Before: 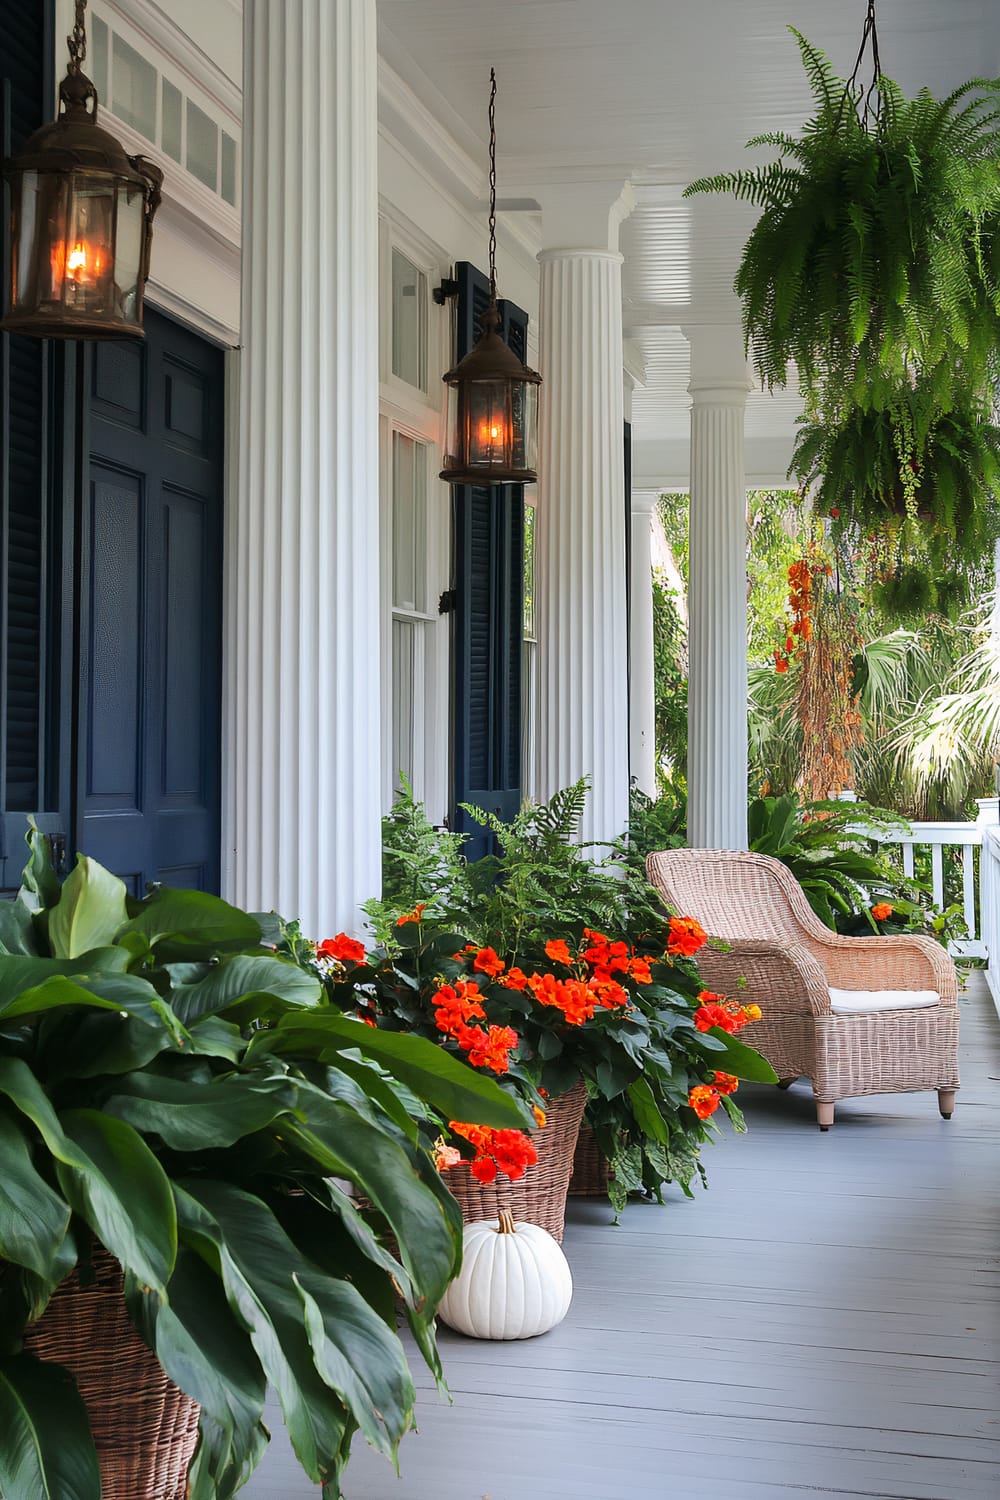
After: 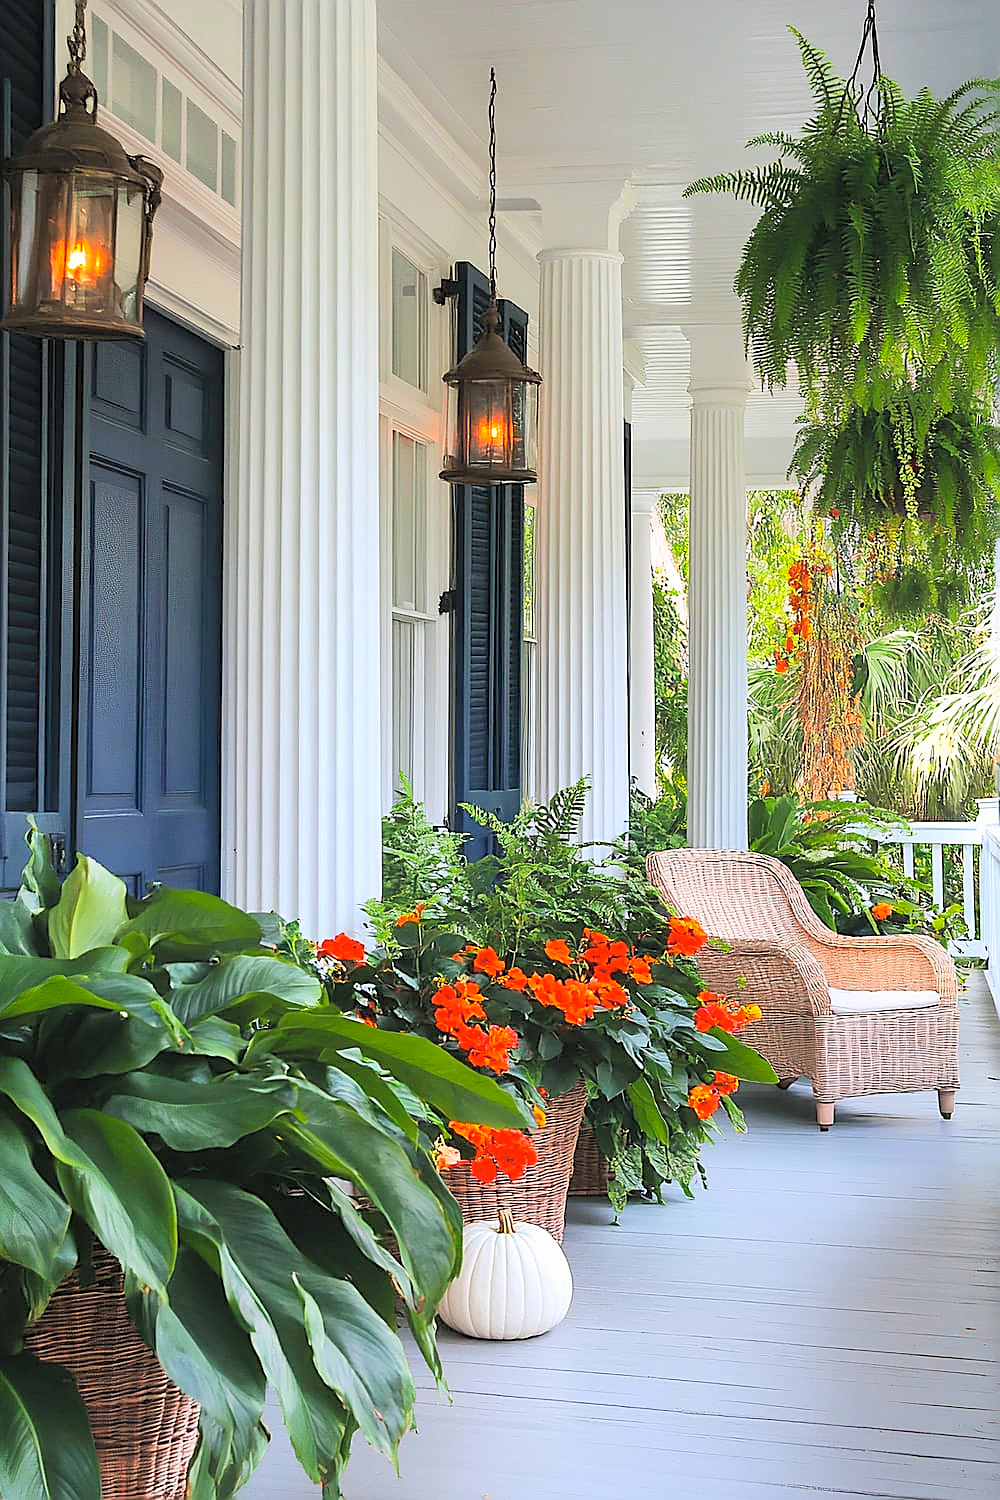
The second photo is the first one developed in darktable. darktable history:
color balance rgb: shadows lift › chroma 1.008%, shadows lift › hue 241.61°, power › luminance 1.313%, perceptual saturation grading › global saturation 18.673%
sharpen: radius 1.358, amount 1.255, threshold 0.635
contrast brightness saturation: contrast 0.101, brightness 0.313, saturation 0.146
tone equalizer: -8 EV -0.558 EV
